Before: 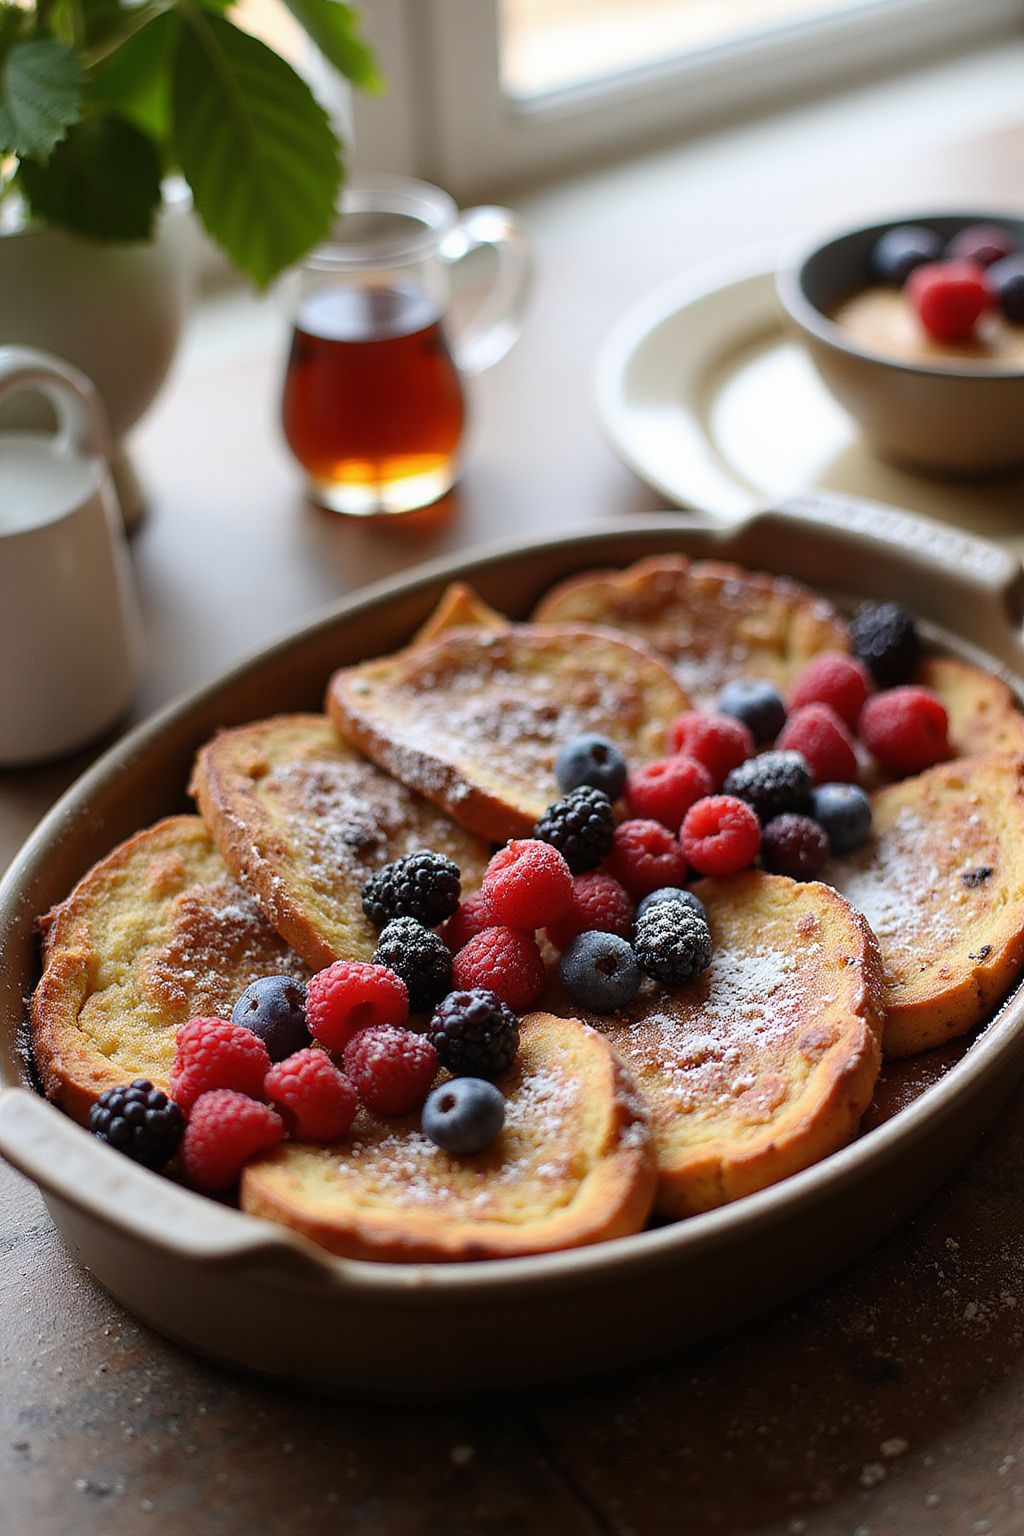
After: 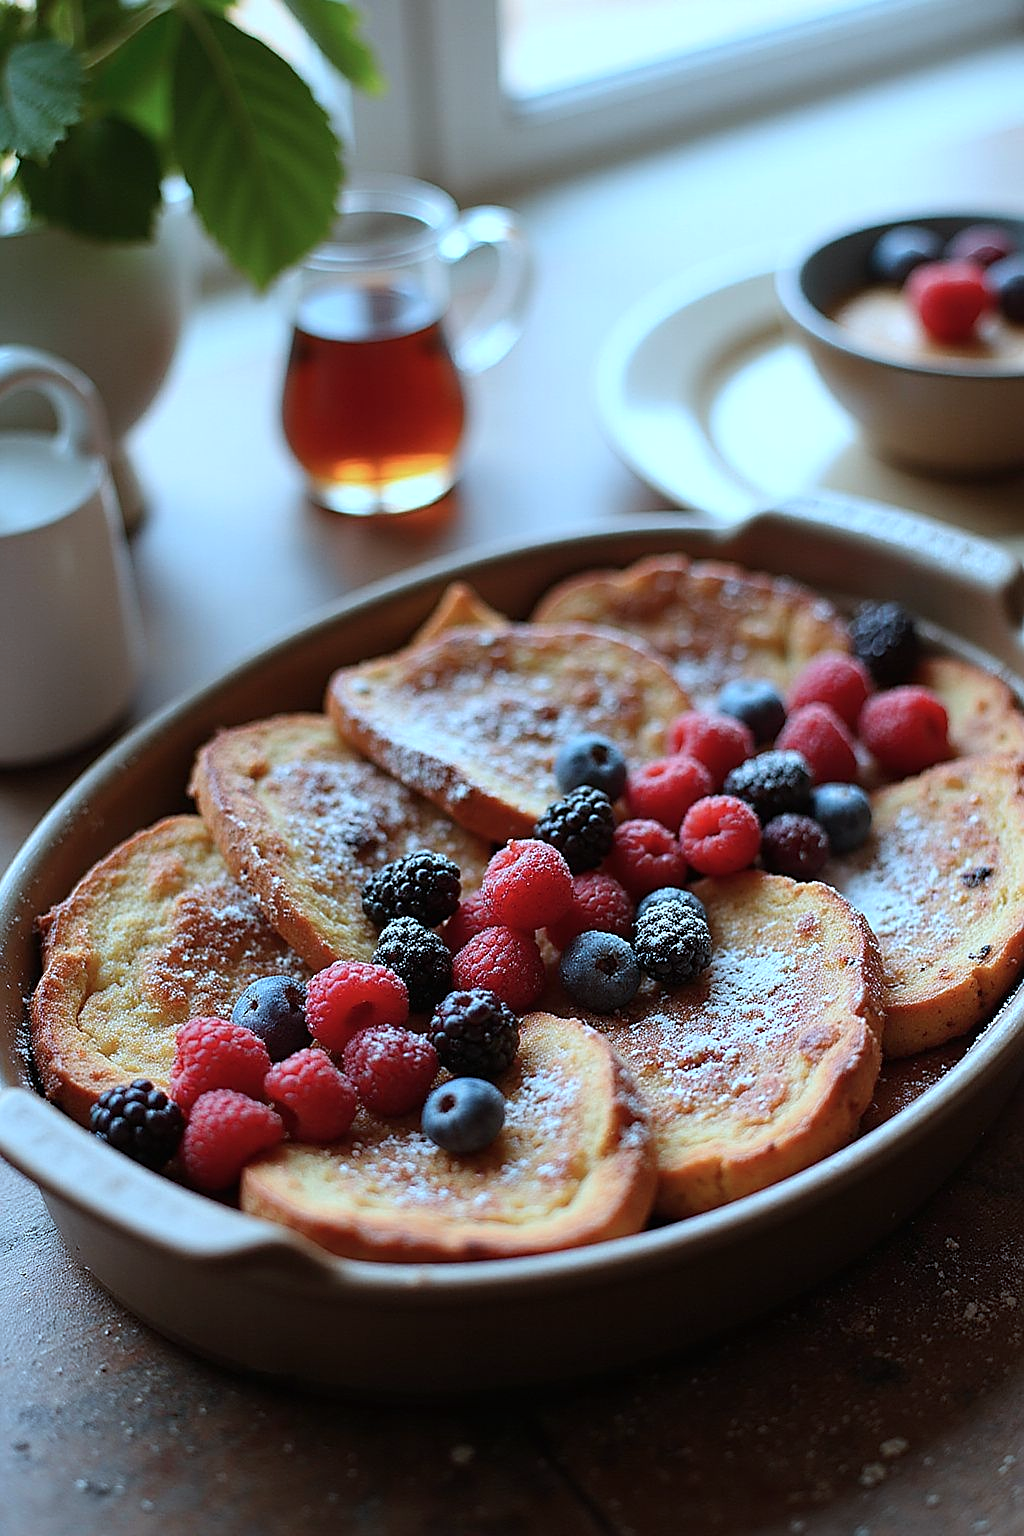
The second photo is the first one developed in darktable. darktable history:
color correction: highlights a* -9.46, highlights b* -23.45
sharpen: on, module defaults
